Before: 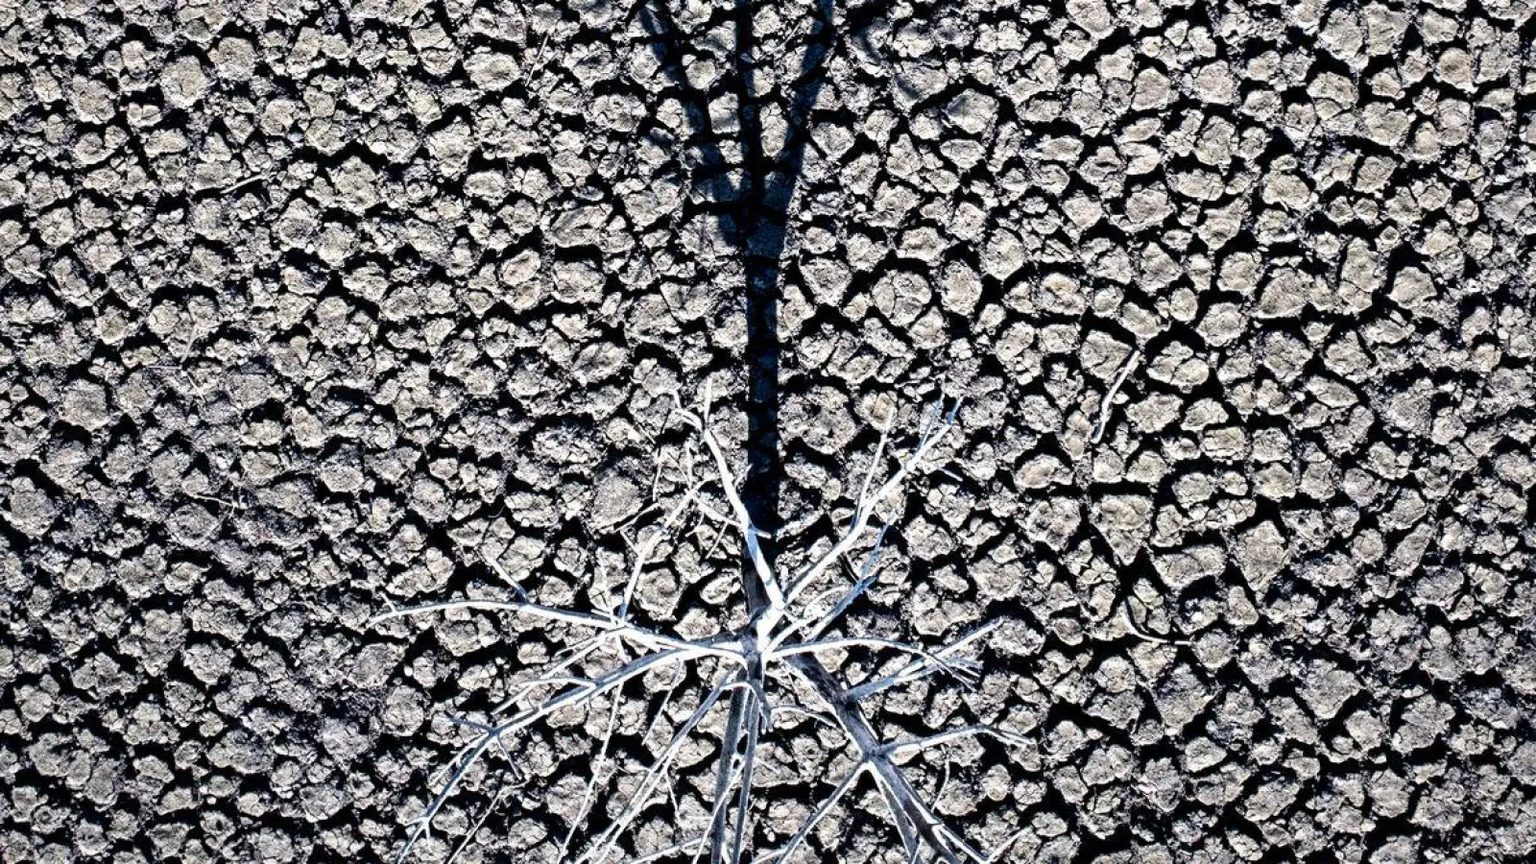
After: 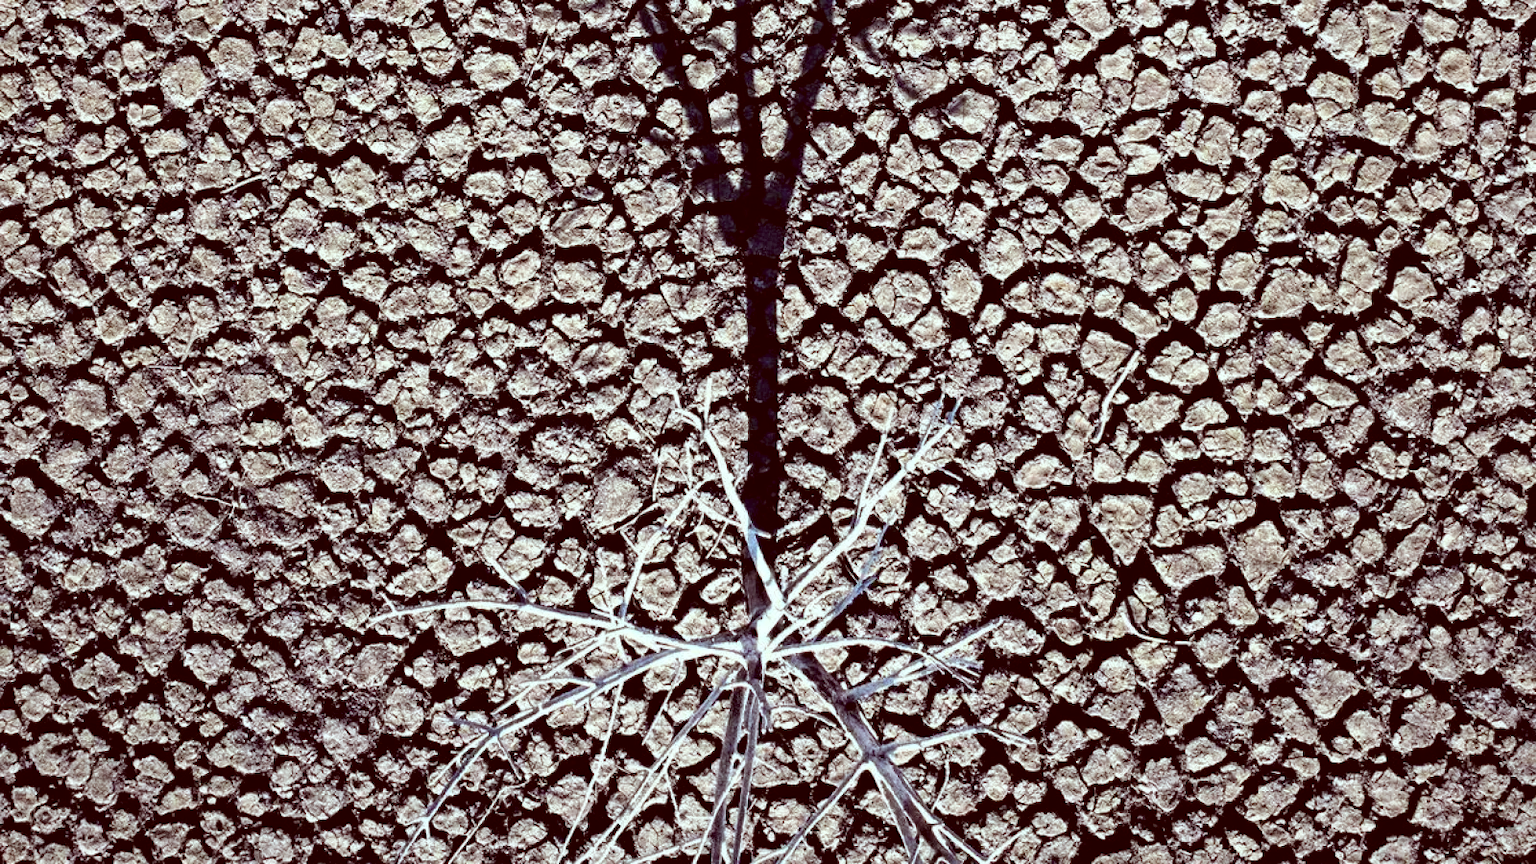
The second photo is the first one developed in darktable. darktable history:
color correction: highlights a* -7.07, highlights b* -0.2, shadows a* 20.14, shadows b* 11.34
